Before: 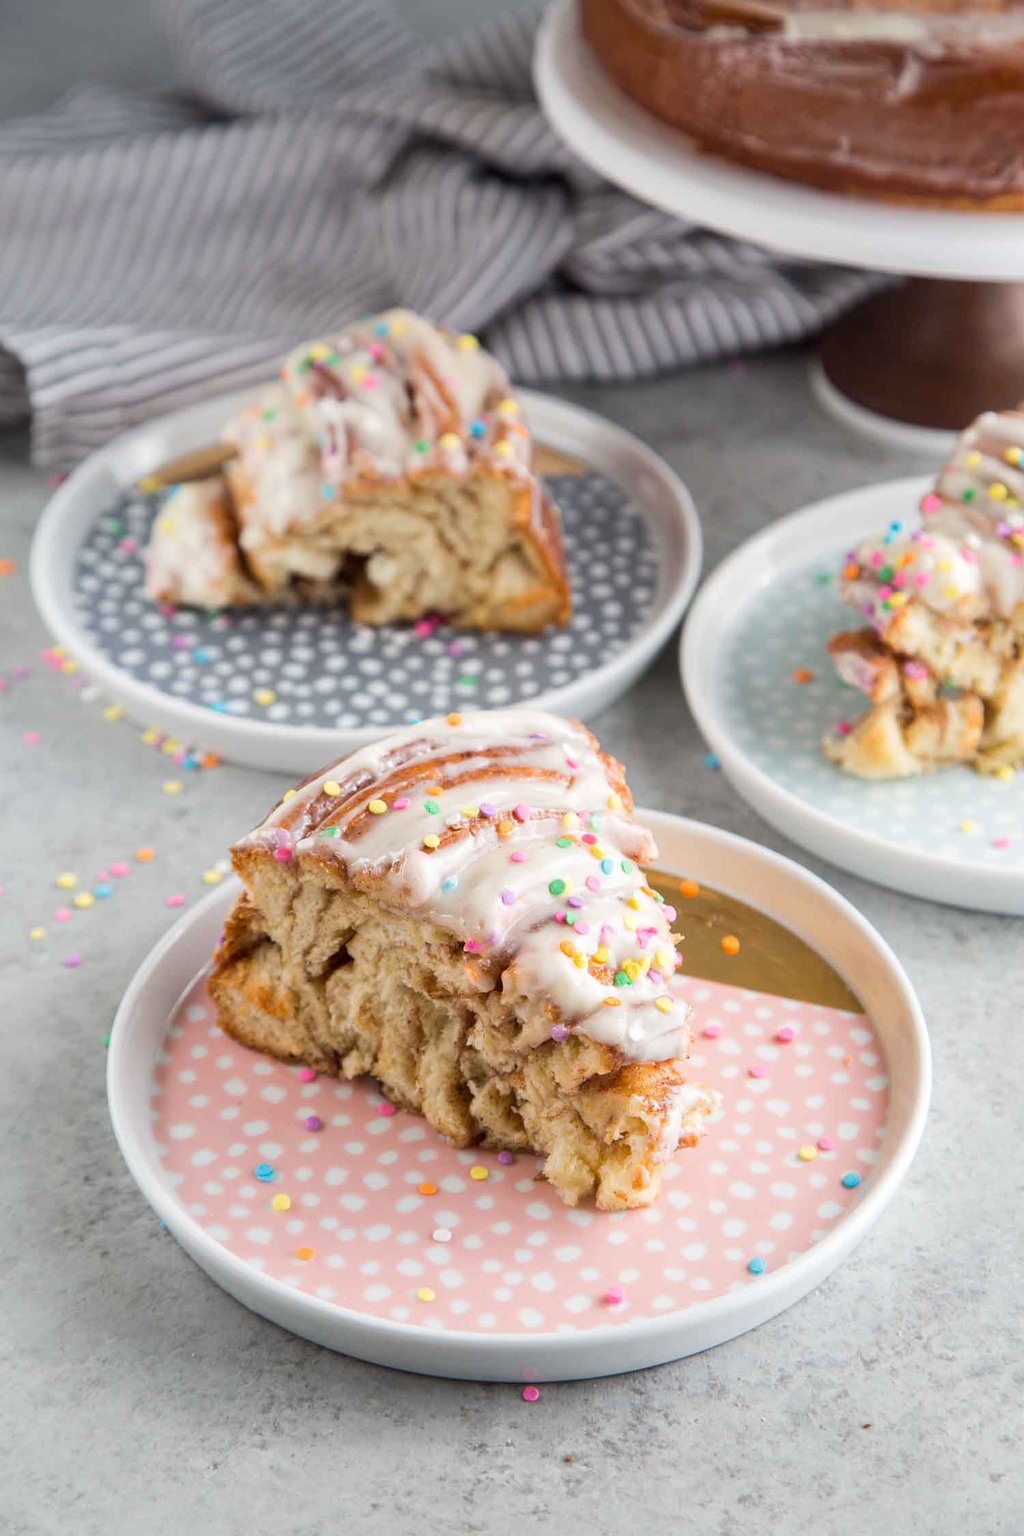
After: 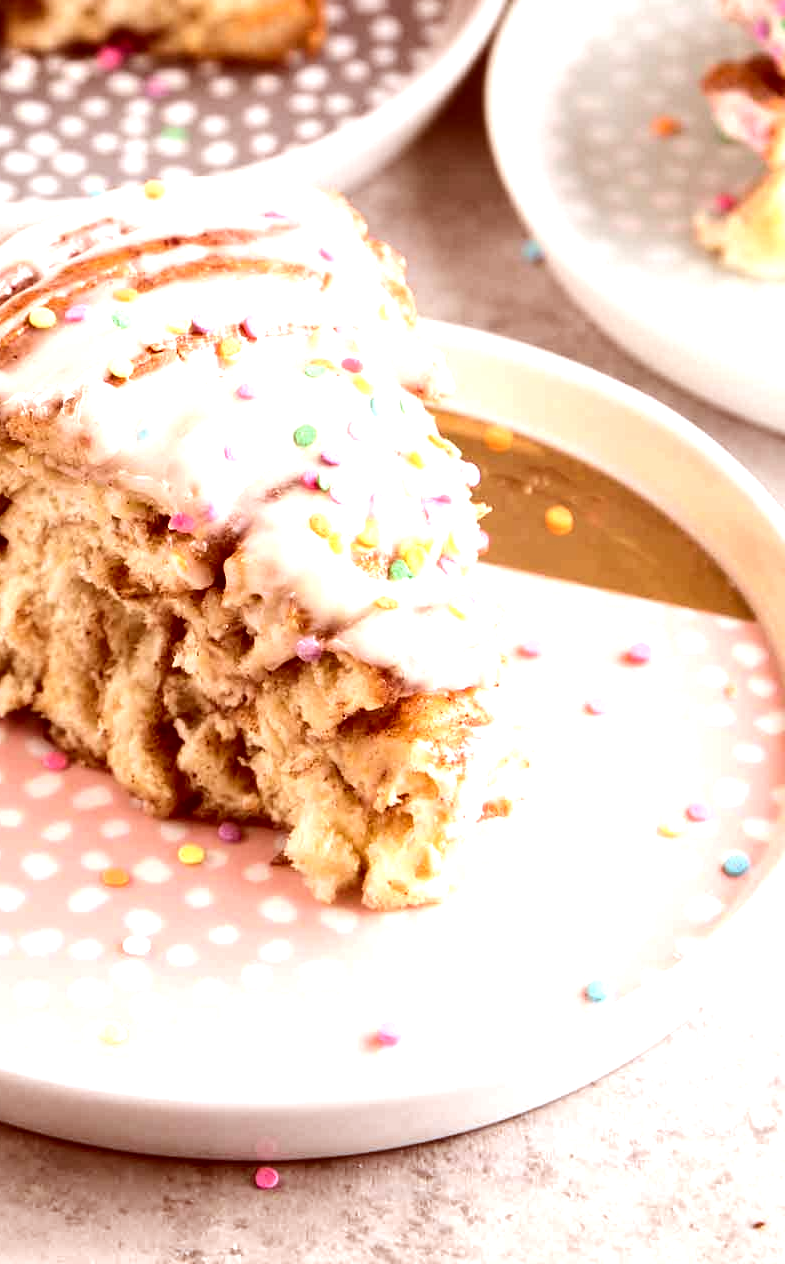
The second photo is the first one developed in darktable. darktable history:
tone equalizer: -8 EV -1.08 EV, -7 EV -0.996 EV, -6 EV -0.878 EV, -5 EV -0.601 EV, -3 EV 0.594 EV, -2 EV 0.845 EV, -1 EV 0.997 EV, +0 EV 1.07 EV, edges refinement/feathering 500, mask exposure compensation -1.57 EV, preserve details no
color correction: highlights a* 9.19, highlights b* 8.5, shadows a* 39.59, shadows b* 39.39, saturation 0.794
crop: left 34.067%, top 38.42%, right 13.561%, bottom 5.395%
